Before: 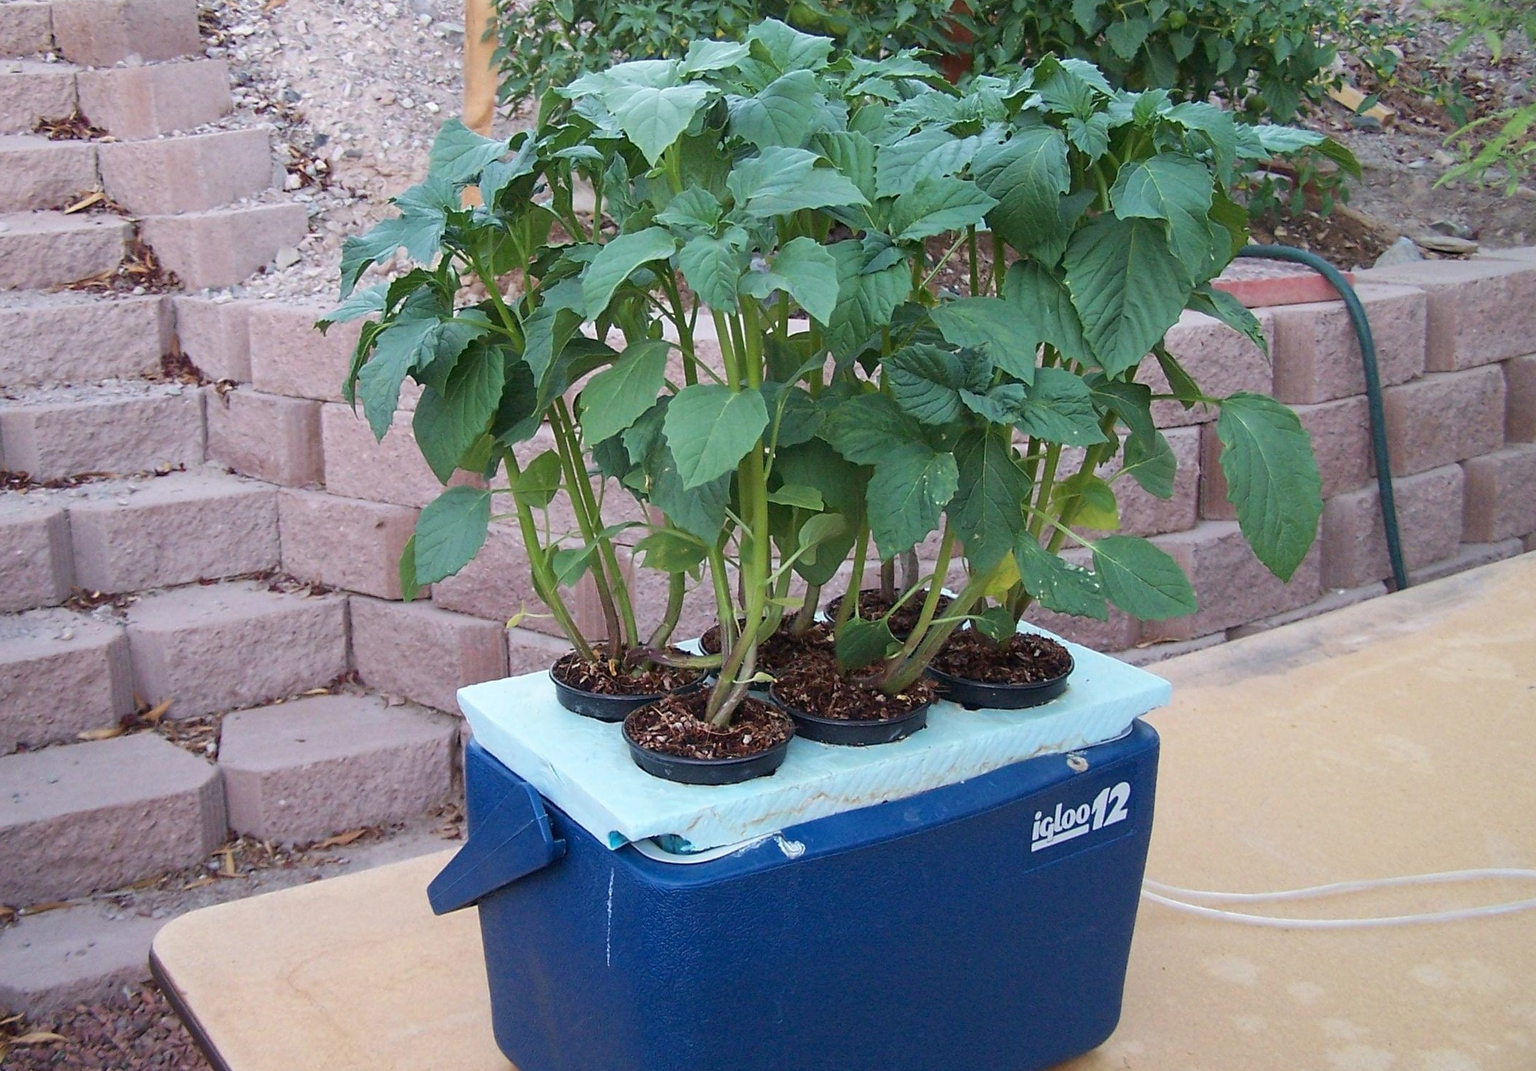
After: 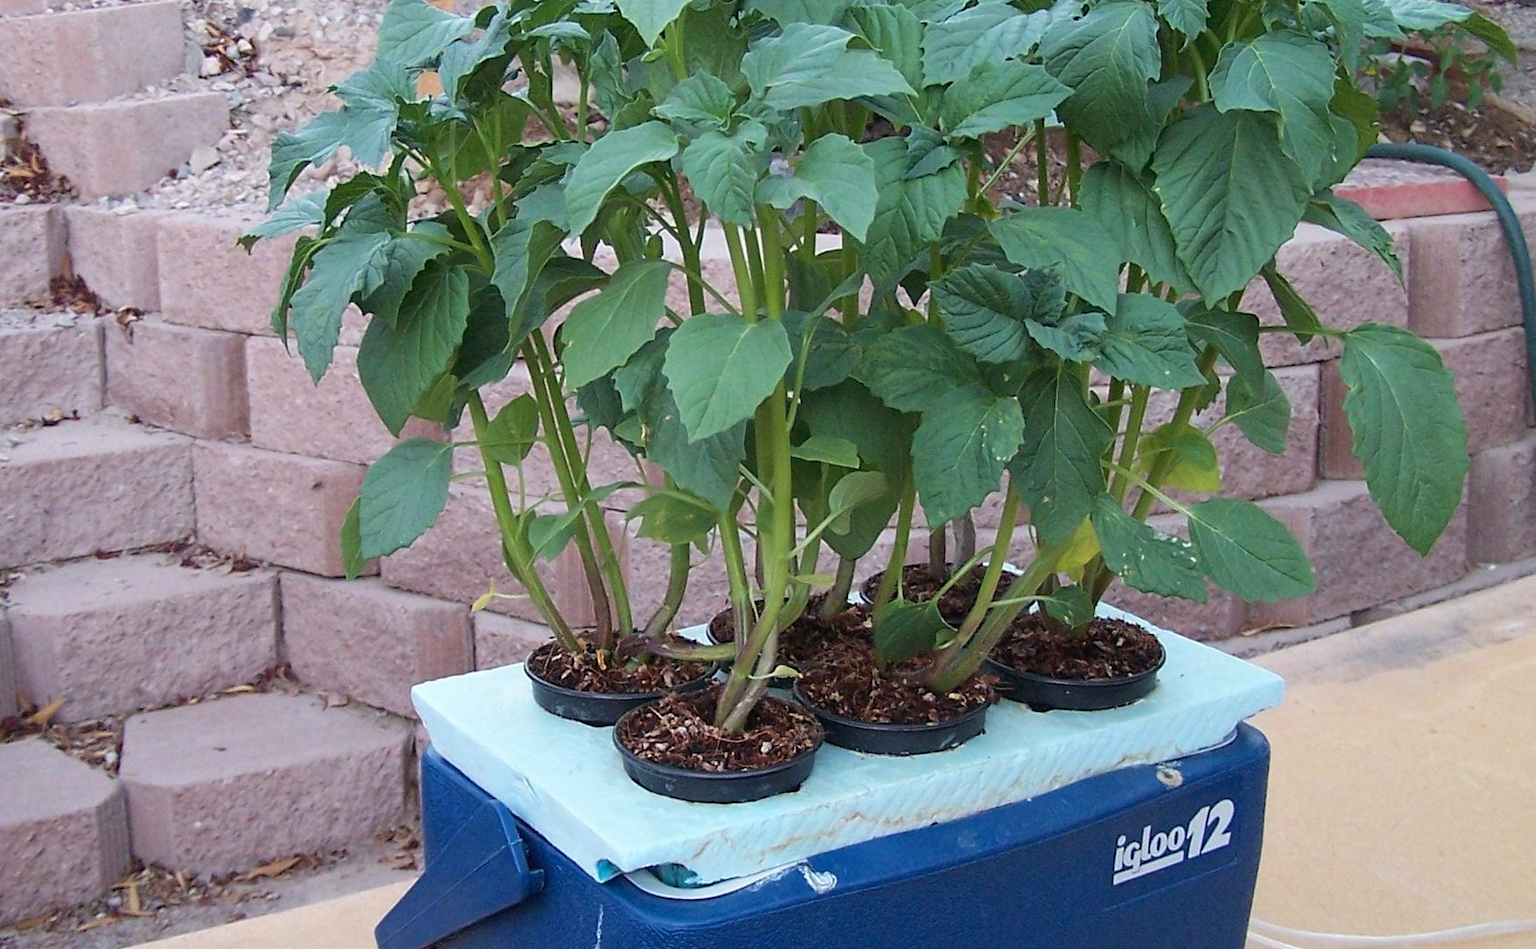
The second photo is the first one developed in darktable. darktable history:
tone equalizer: on, module defaults
crop: left 7.88%, top 11.921%, right 10.27%, bottom 15.439%
